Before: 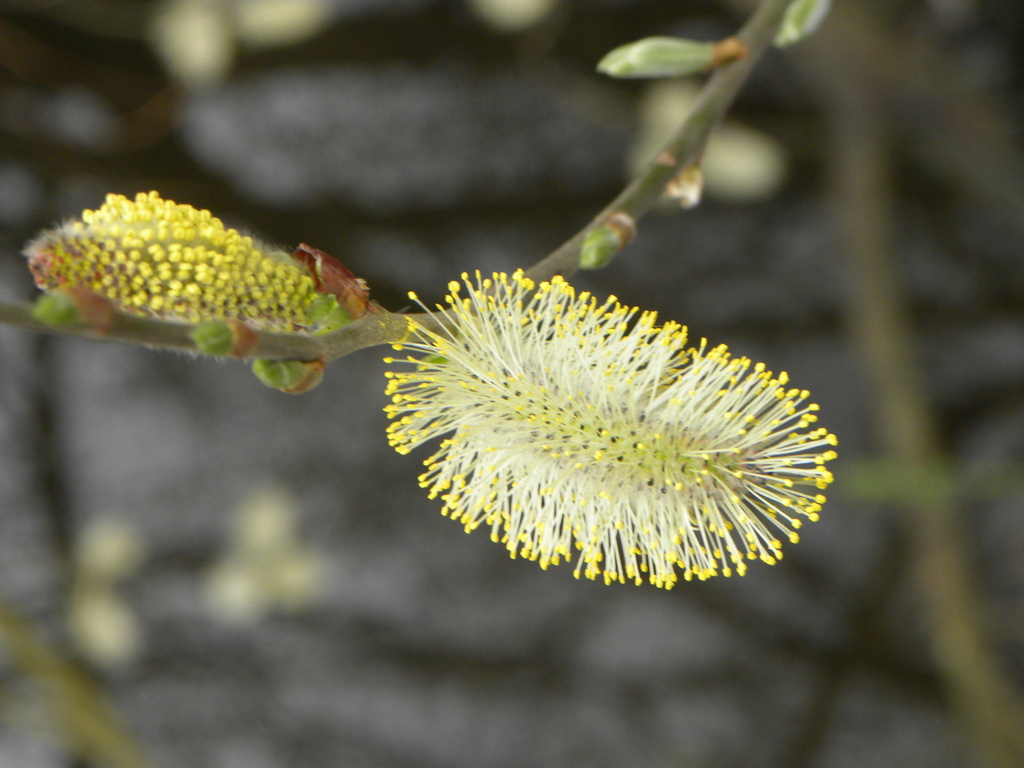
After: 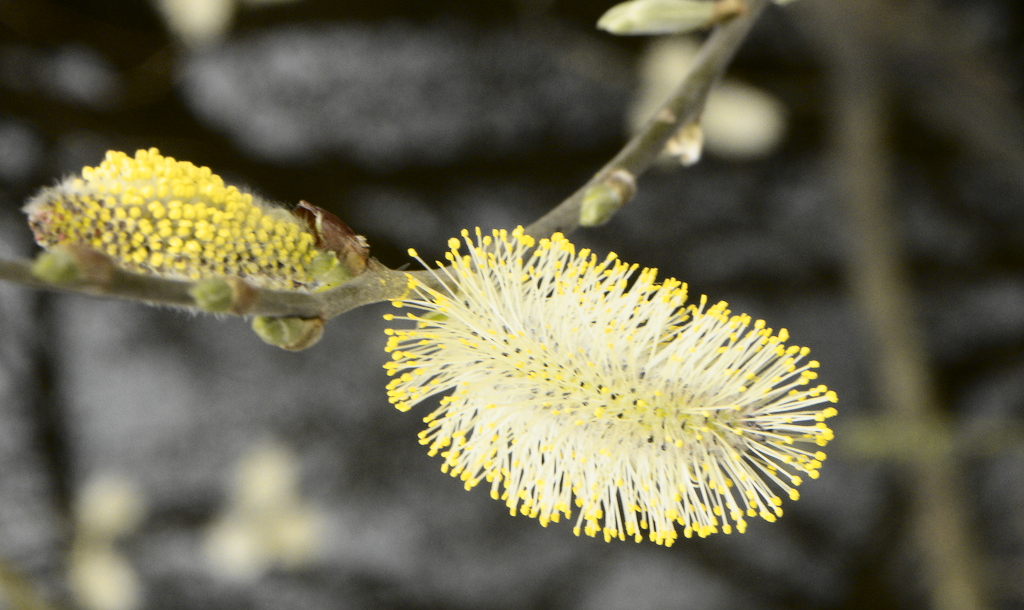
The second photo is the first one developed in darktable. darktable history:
tone curve: curves: ch0 [(0, 0) (0.136, 0.084) (0.346, 0.366) (0.489, 0.559) (0.66, 0.748) (0.849, 0.902) (1, 0.974)]; ch1 [(0, 0) (0.353, 0.344) (0.45, 0.46) (0.498, 0.498) (0.521, 0.512) (0.563, 0.559) (0.592, 0.605) (0.641, 0.673) (1, 1)]; ch2 [(0, 0) (0.333, 0.346) (0.375, 0.375) (0.424, 0.43) (0.476, 0.492) (0.502, 0.502) (0.524, 0.531) (0.579, 0.61) (0.612, 0.644) (0.641, 0.722) (1, 1)], color space Lab, independent channels, preserve colors none
crop and rotate: top 5.665%, bottom 14.884%
exposure: black level correction 0.001, compensate highlight preservation false
contrast brightness saturation: contrast 0.102, saturation -0.356
